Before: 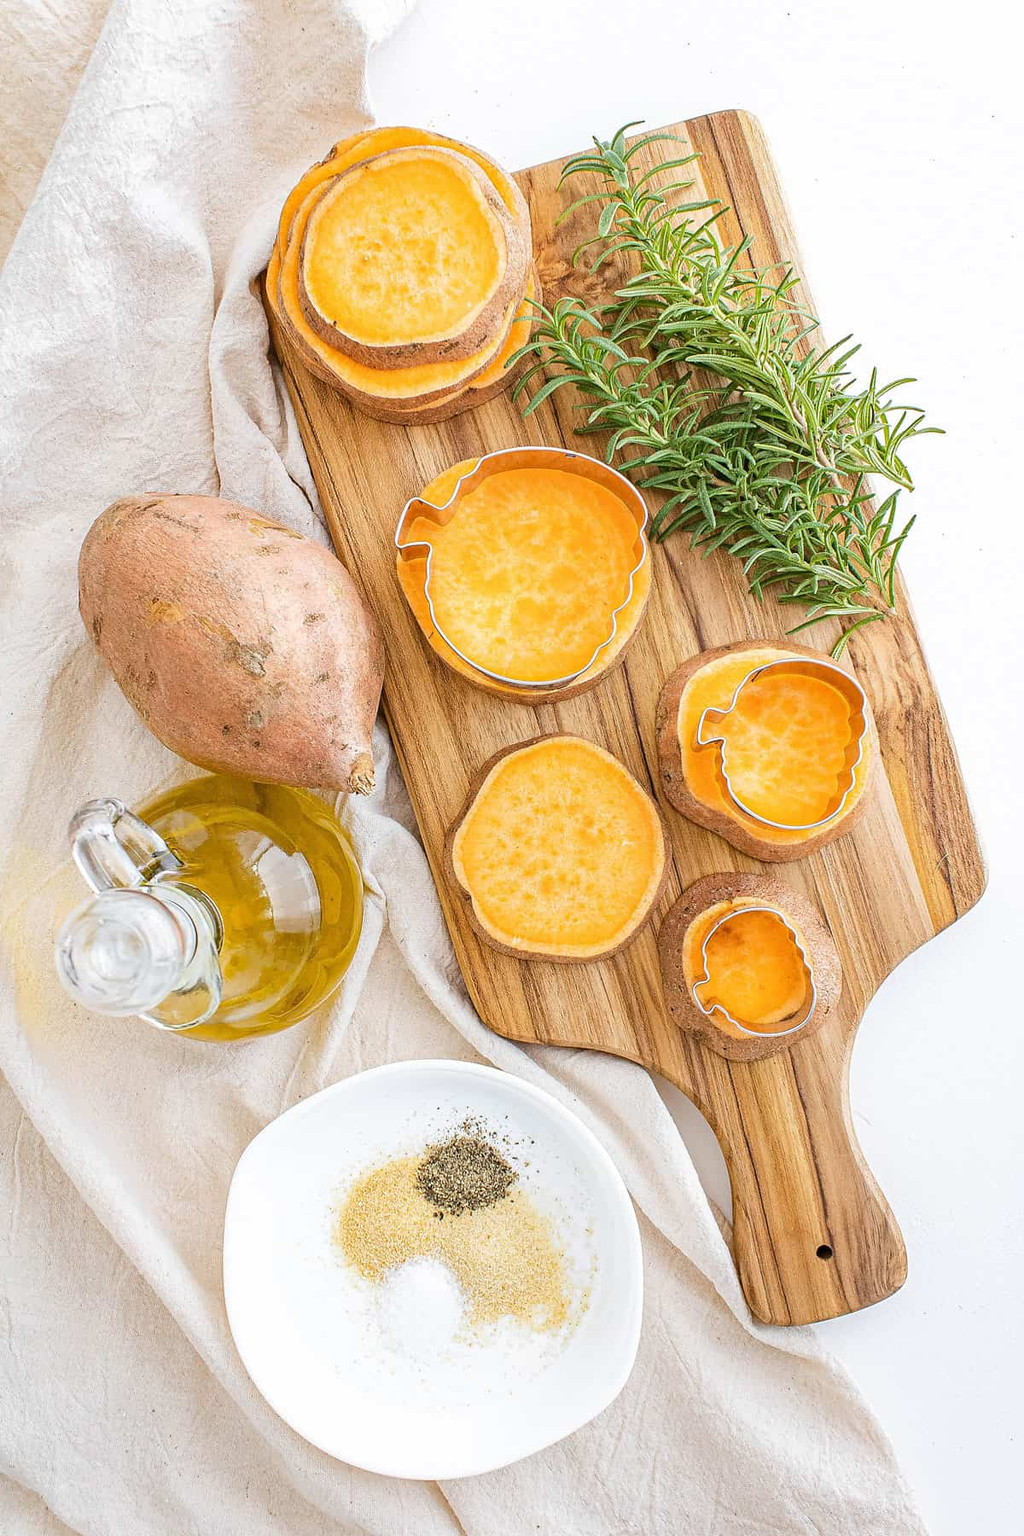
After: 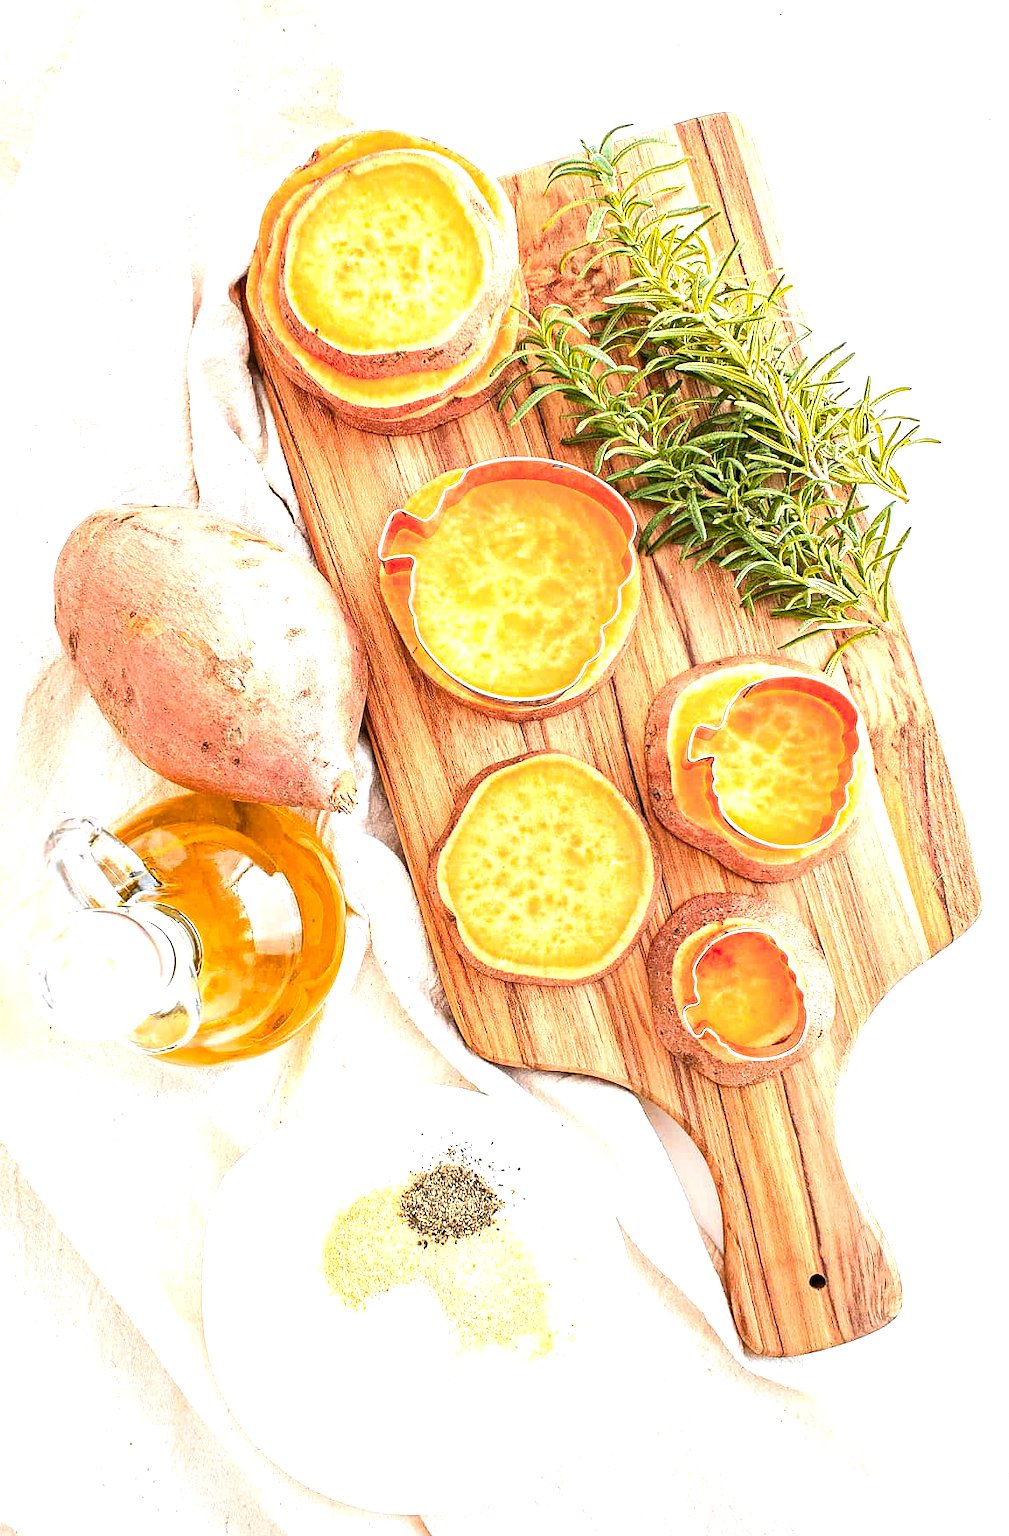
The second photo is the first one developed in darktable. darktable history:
color zones: curves: ch1 [(0.235, 0.558) (0.75, 0.5)]; ch2 [(0.25, 0.462) (0.749, 0.457)], mix 40.67%
crop and rotate: left 2.536%, right 1.107%, bottom 2.246%
exposure: exposure -0.21 EV, compensate highlight preservation false
tone equalizer: -8 EV -0.417 EV, -7 EV -0.389 EV, -6 EV -0.333 EV, -5 EV -0.222 EV, -3 EV 0.222 EV, -2 EV 0.333 EV, -1 EV 0.389 EV, +0 EV 0.417 EV, edges refinement/feathering 500, mask exposure compensation -1.57 EV, preserve details no
levels: levels [0, 0.394, 0.787]
